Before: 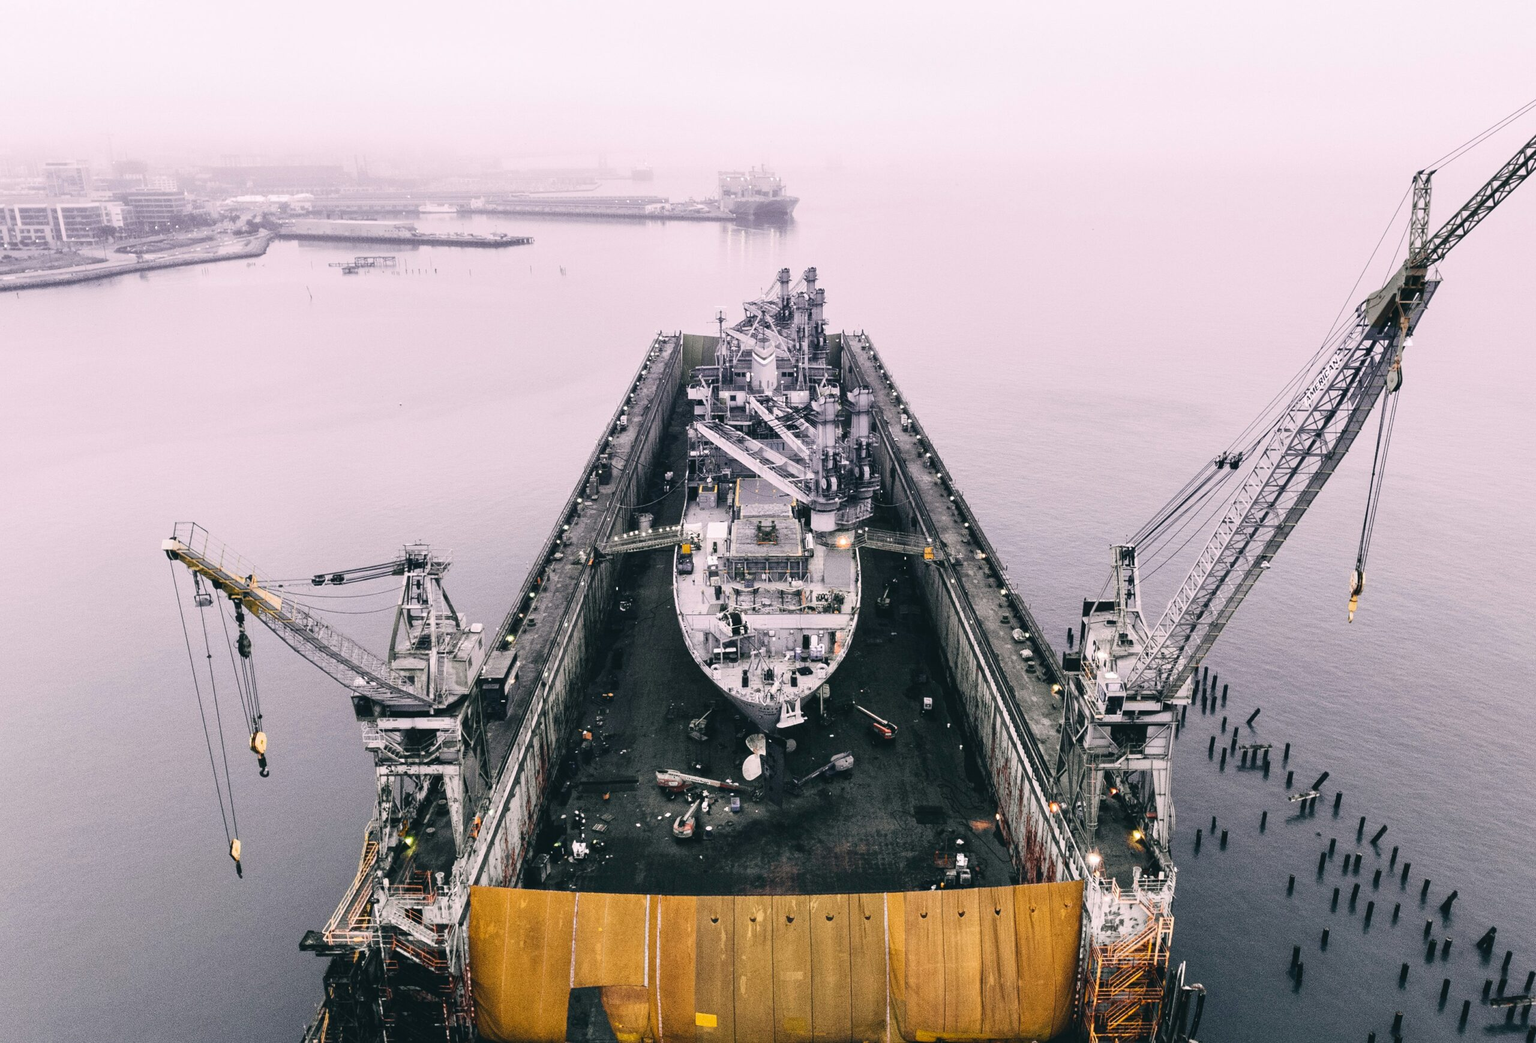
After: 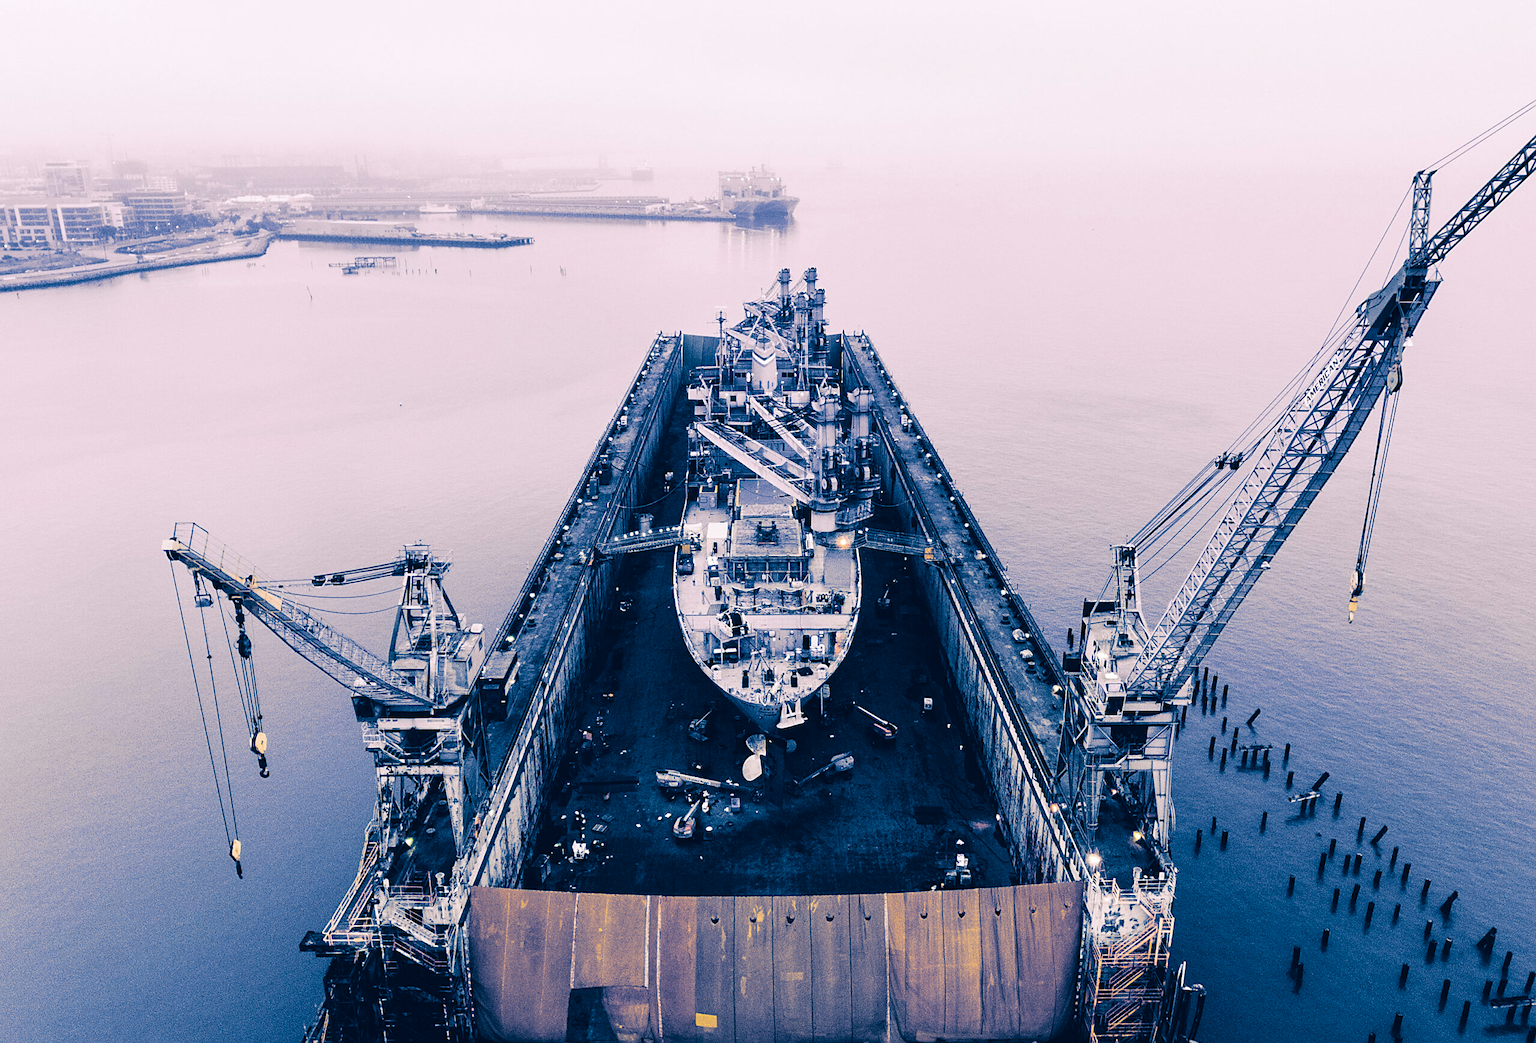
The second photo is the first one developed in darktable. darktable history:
rgb levels: preserve colors max RGB
sharpen: radius 1.864, amount 0.398, threshold 1.271
split-toning: shadows › hue 226.8°, shadows › saturation 1, highlights › saturation 0, balance -61.41
